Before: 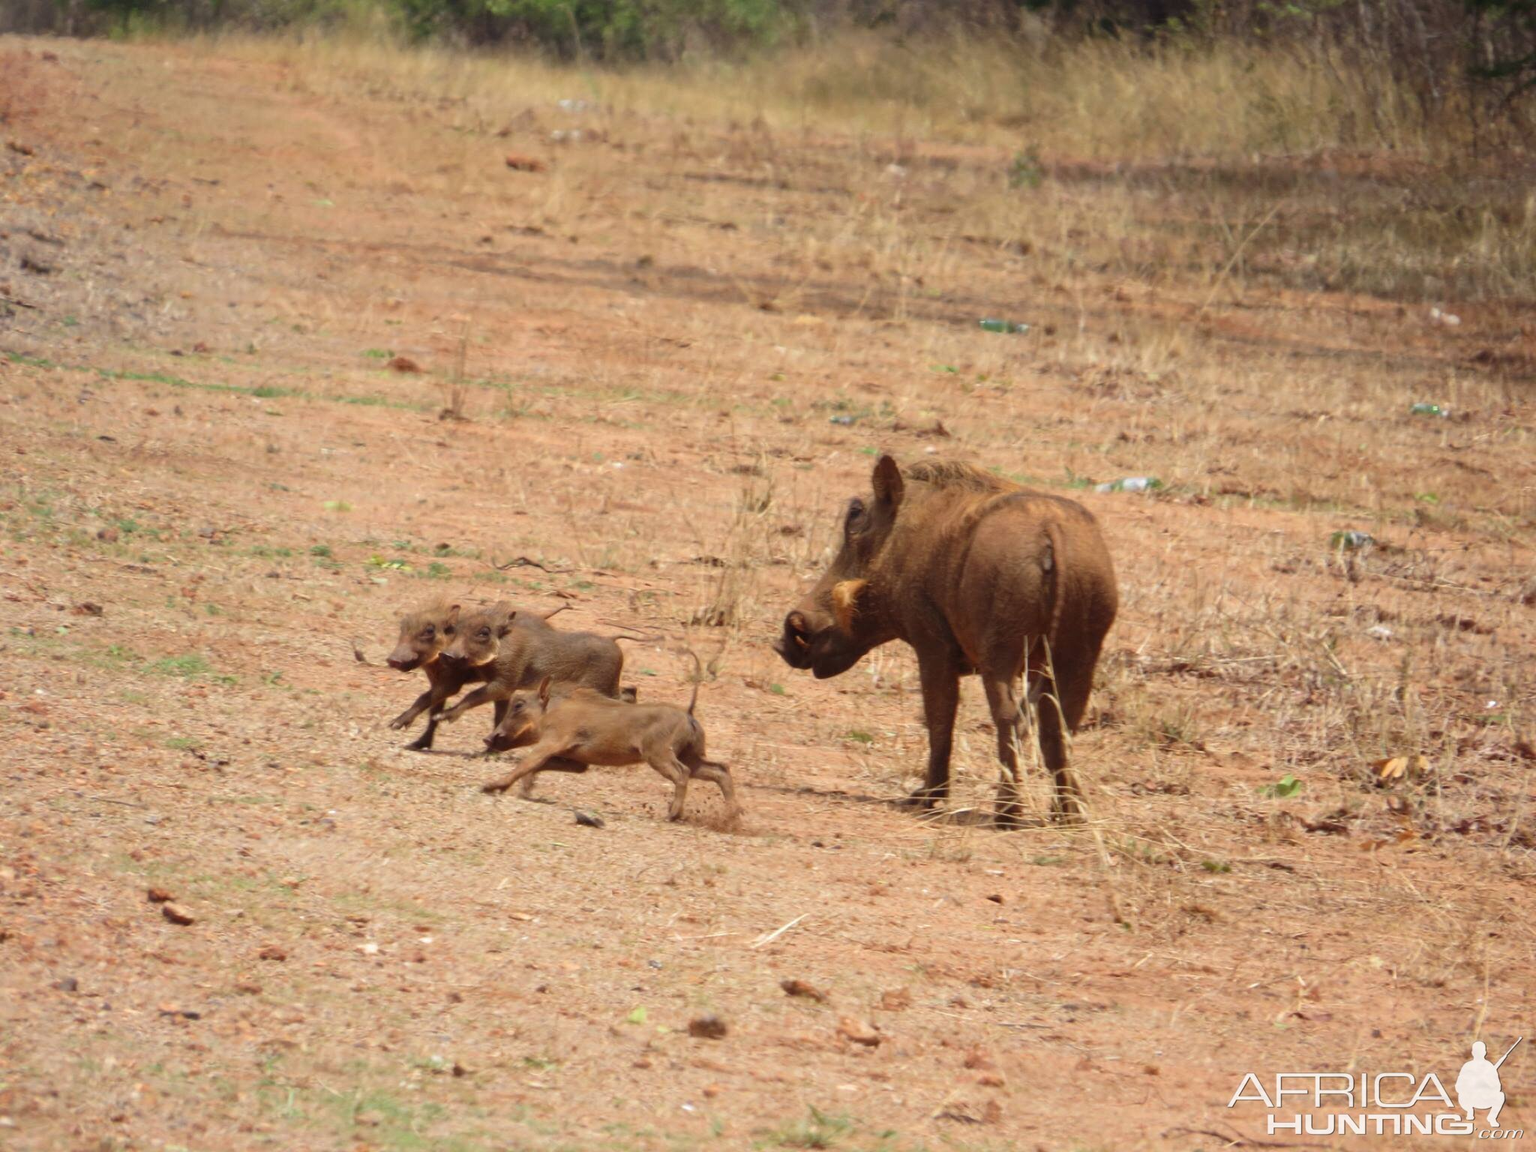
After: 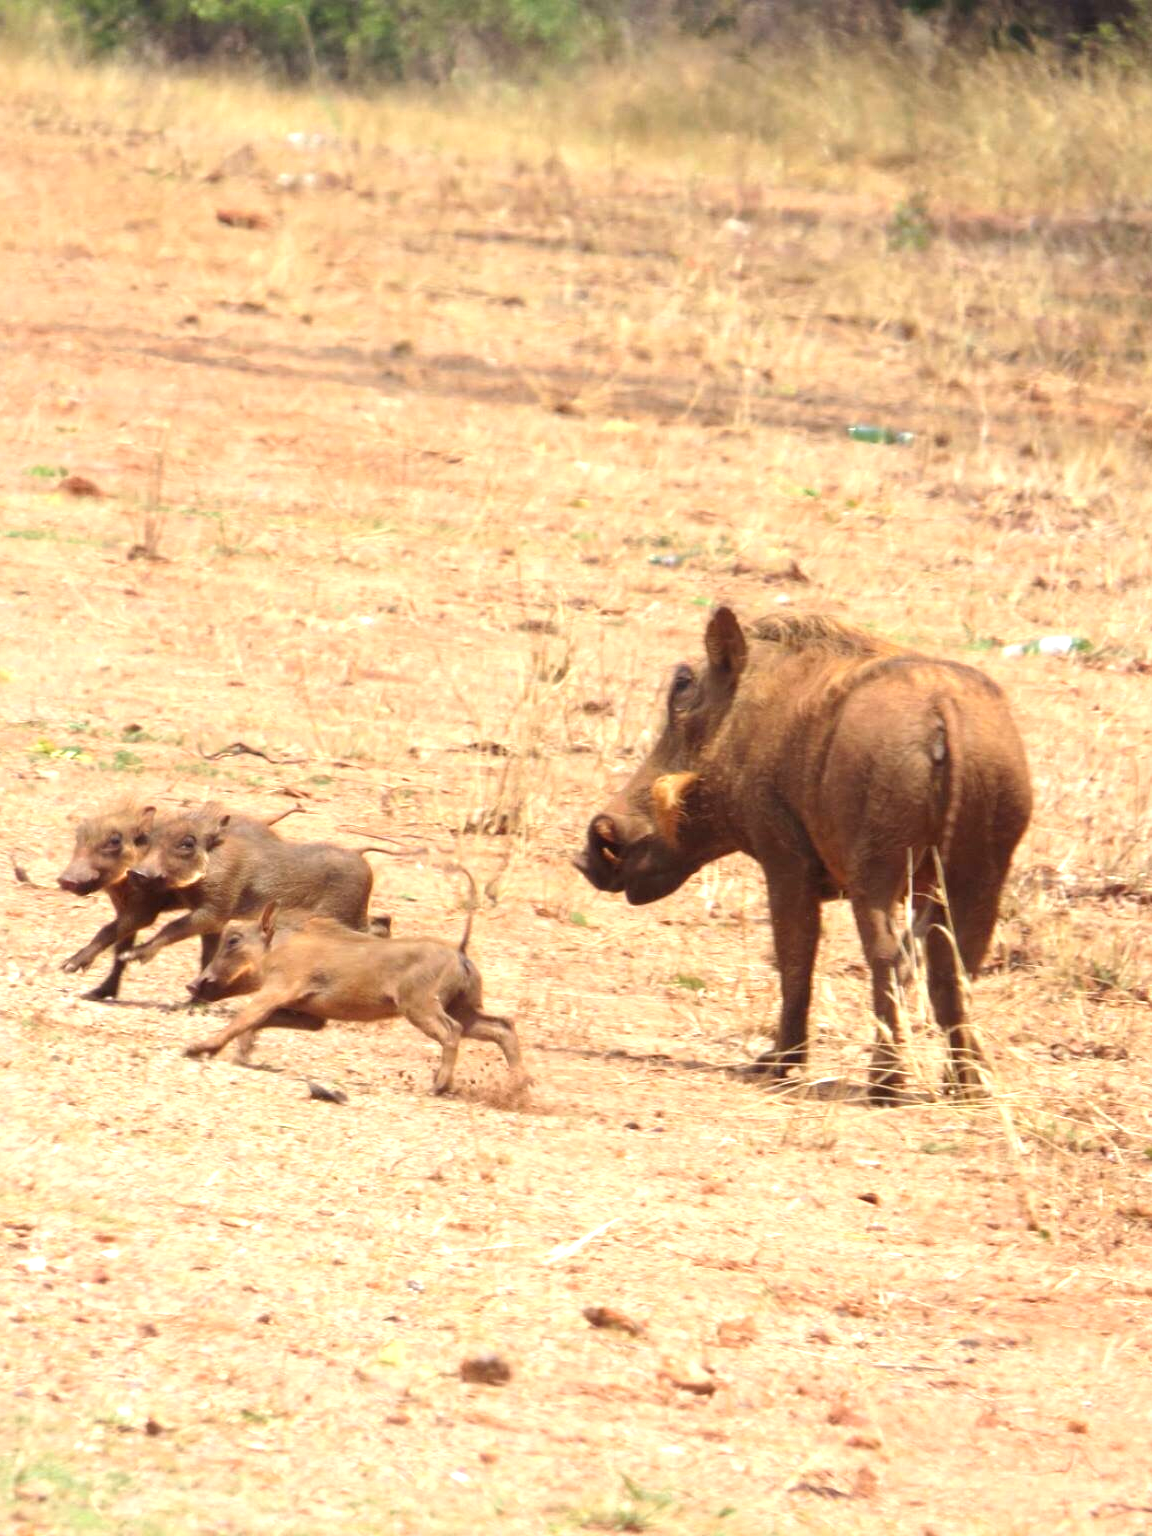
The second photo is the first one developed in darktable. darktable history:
crop and rotate: left 22.391%, right 21.331%
exposure: black level correction 0.001, exposure 0.961 EV, compensate highlight preservation false
